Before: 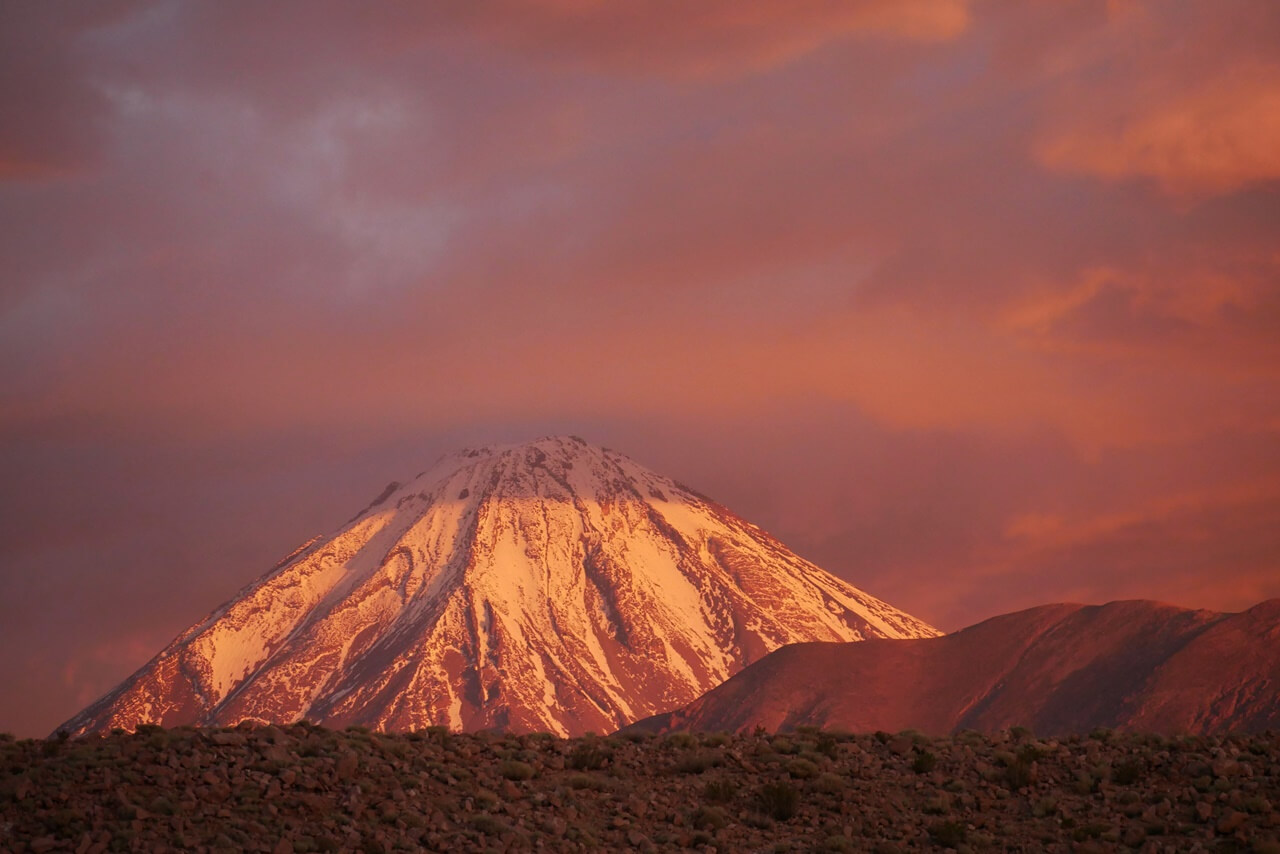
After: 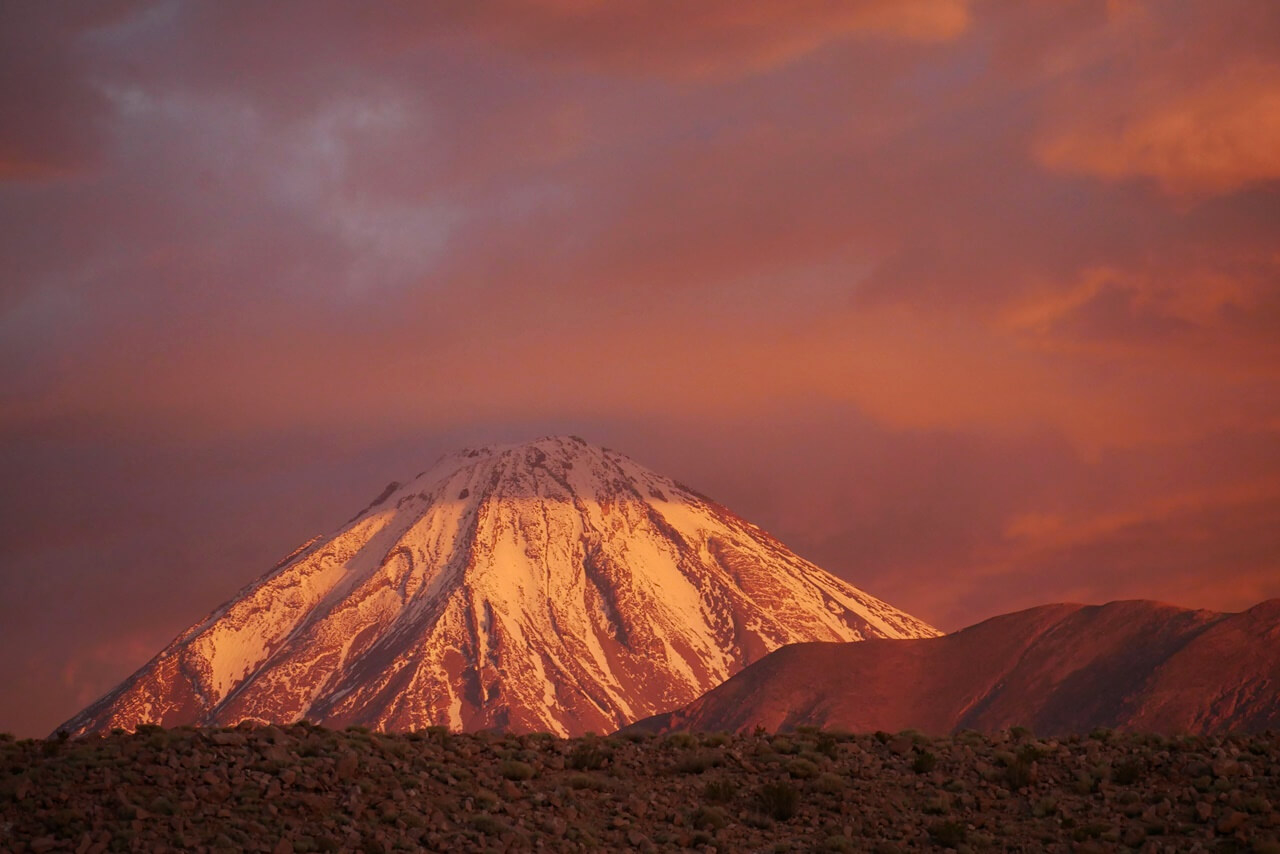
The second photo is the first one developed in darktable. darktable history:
haze removal: adaptive false
exposure: exposure -0.113 EV, compensate highlight preservation false
